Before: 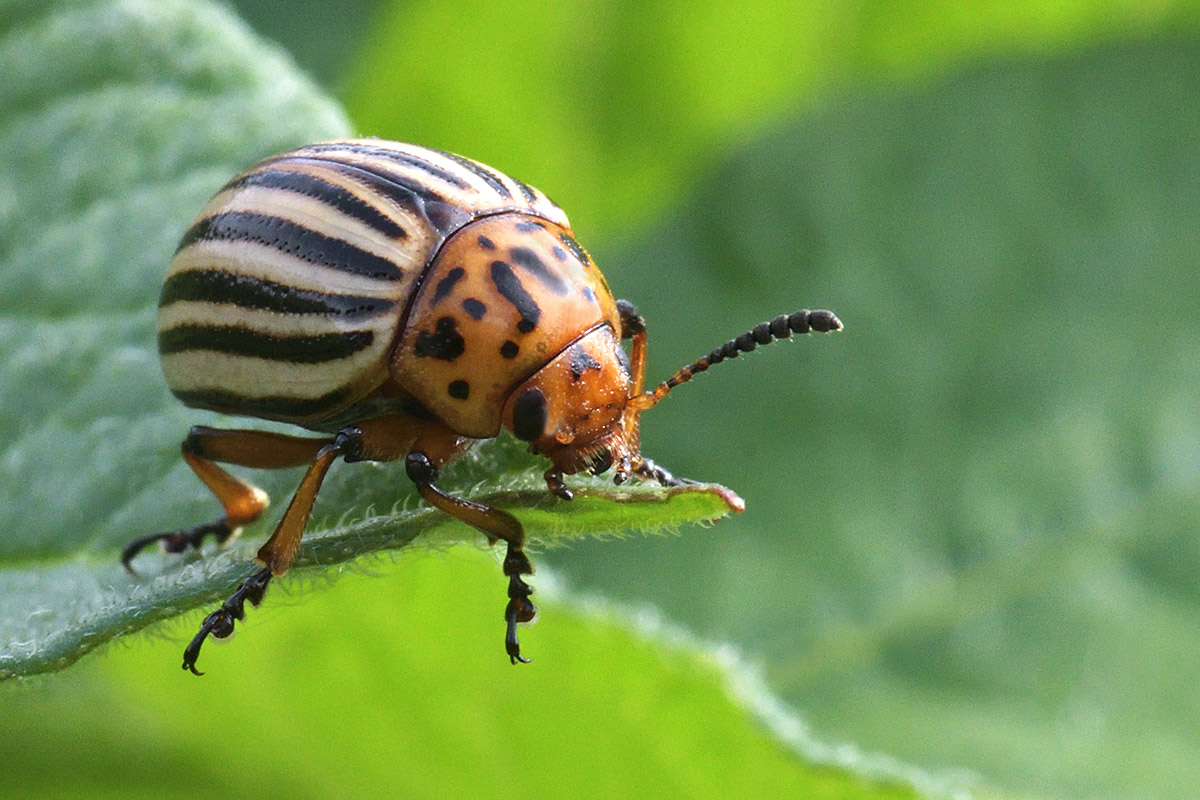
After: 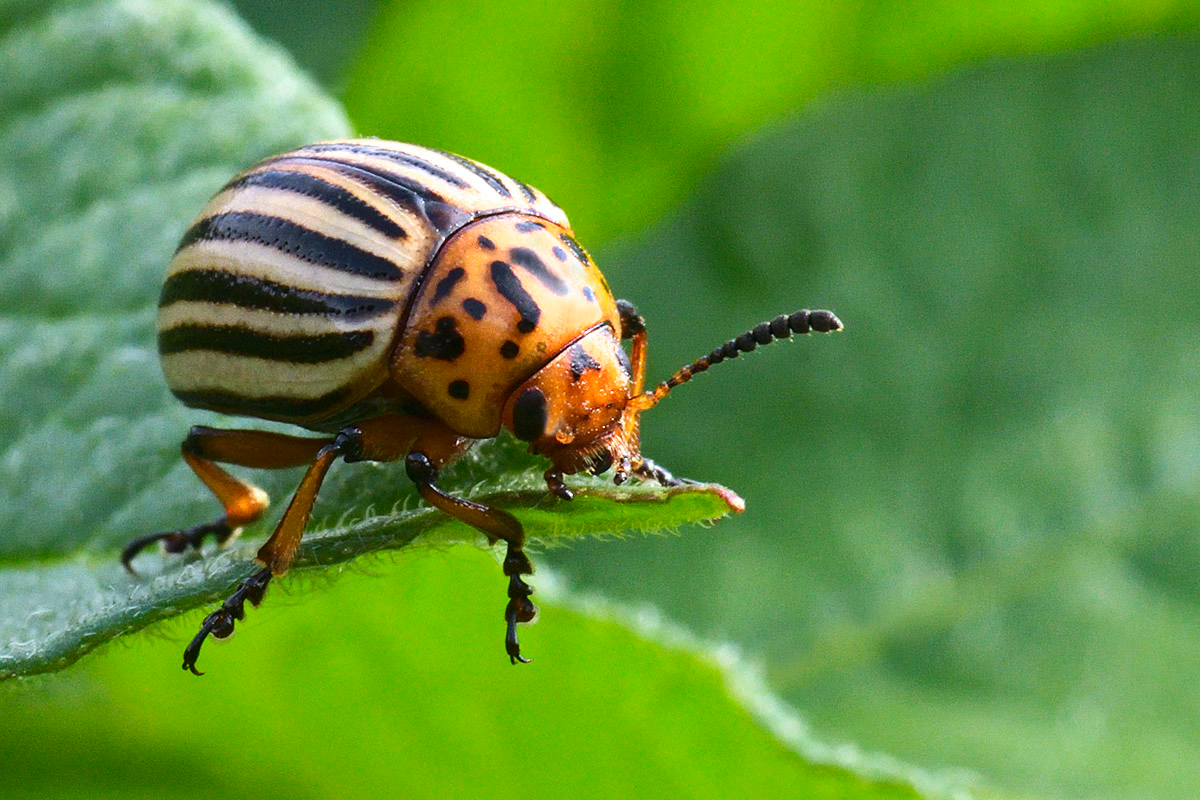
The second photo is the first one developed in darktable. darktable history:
contrast brightness saturation: contrast 0.168, saturation 0.312
color zones: curves: ch0 [(0, 0.465) (0.092, 0.596) (0.289, 0.464) (0.429, 0.453) (0.571, 0.464) (0.714, 0.455) (0.857, 0.462) (1, 0.465)]
